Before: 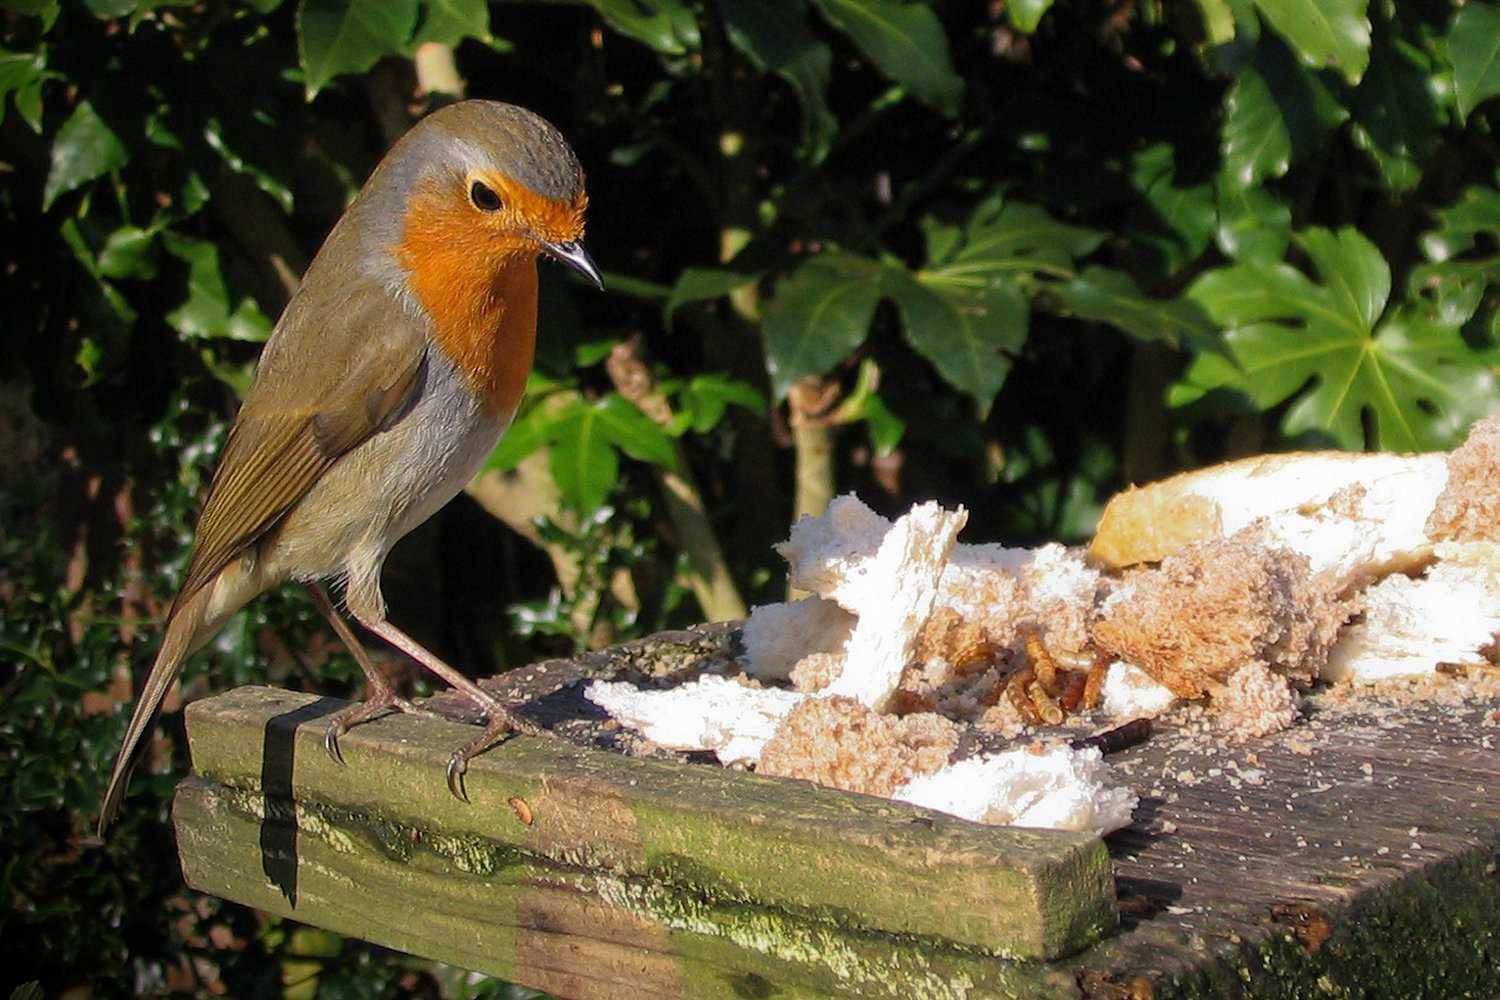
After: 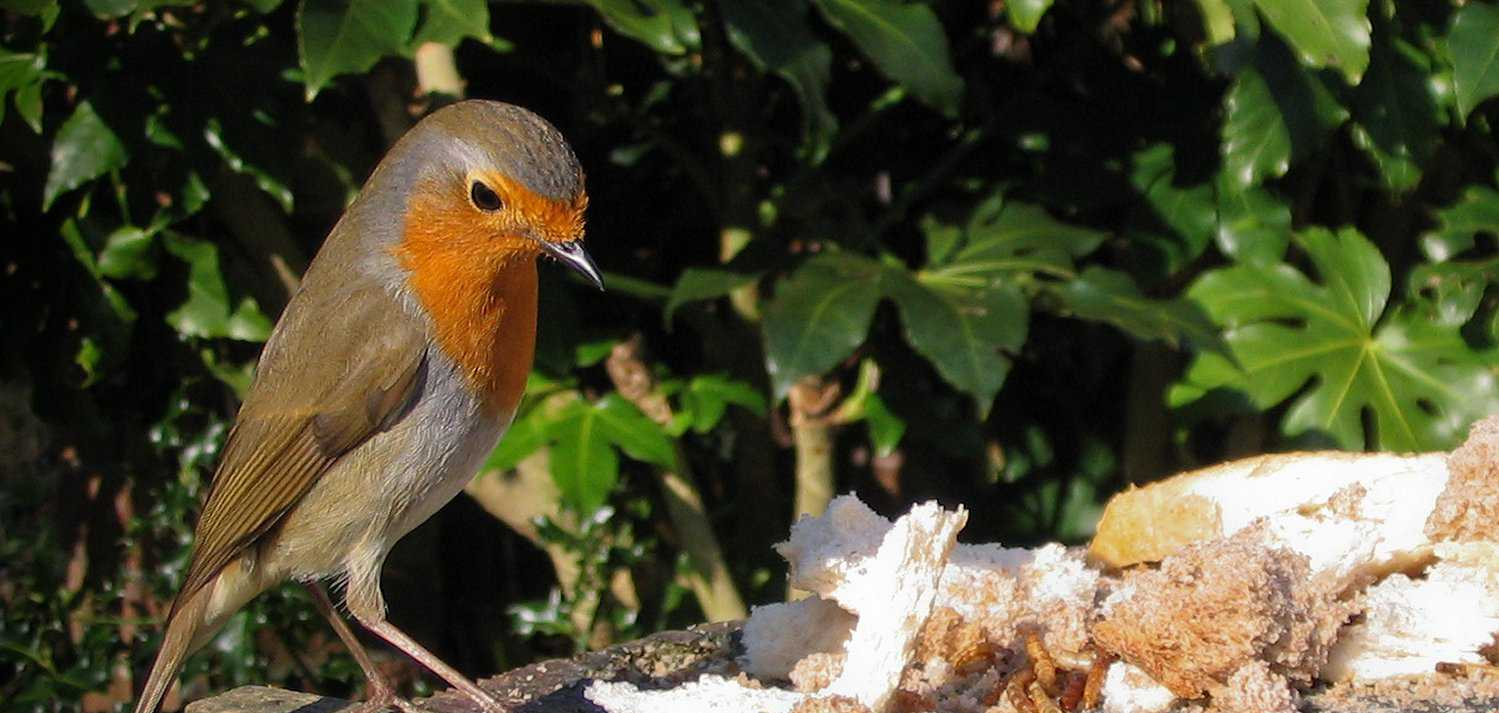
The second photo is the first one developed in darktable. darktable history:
crop: right 0%, bottom 28.606%
